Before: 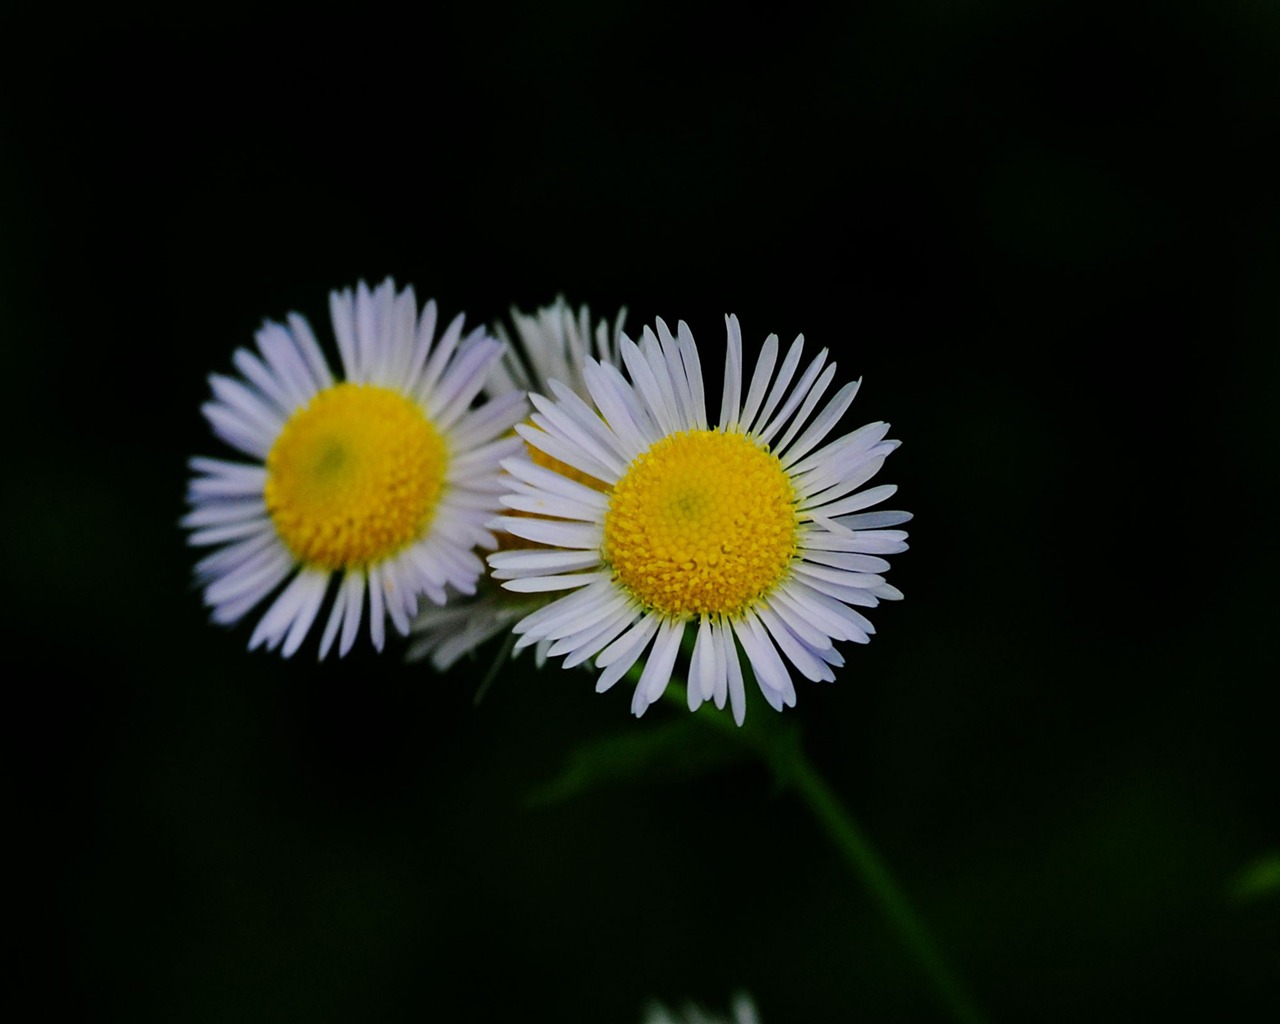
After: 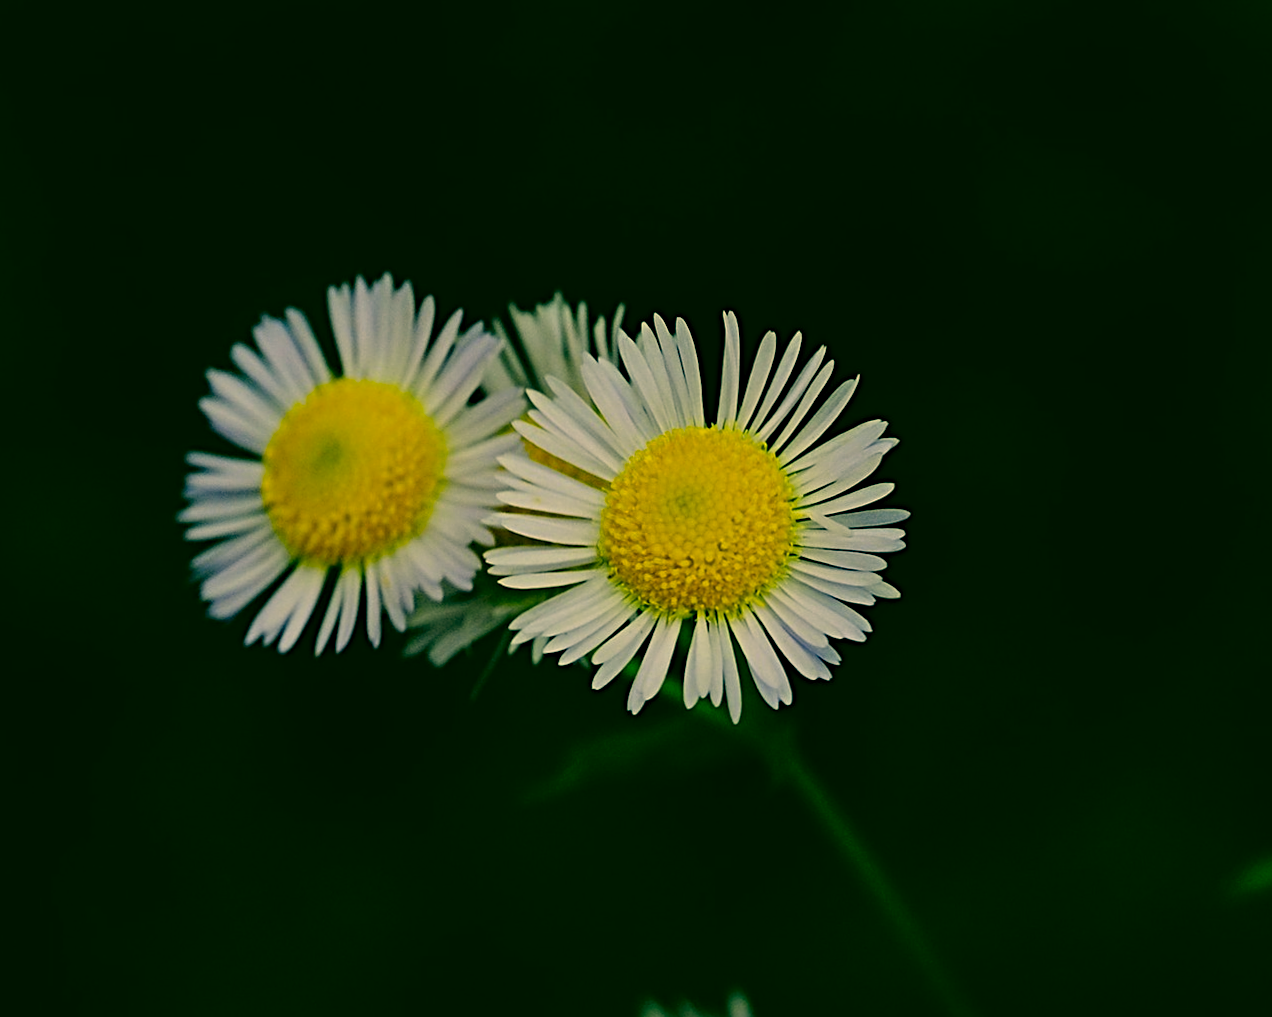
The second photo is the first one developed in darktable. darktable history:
sharpen: radius 3.975
crop and rotate: angle -0.277°
color correction: highlights a* 5.64, highlights b* 33.16, shadows a* -25.63, shadows b* 3.95
shadows and highlights: shadows 25.27, highlights -25.67
